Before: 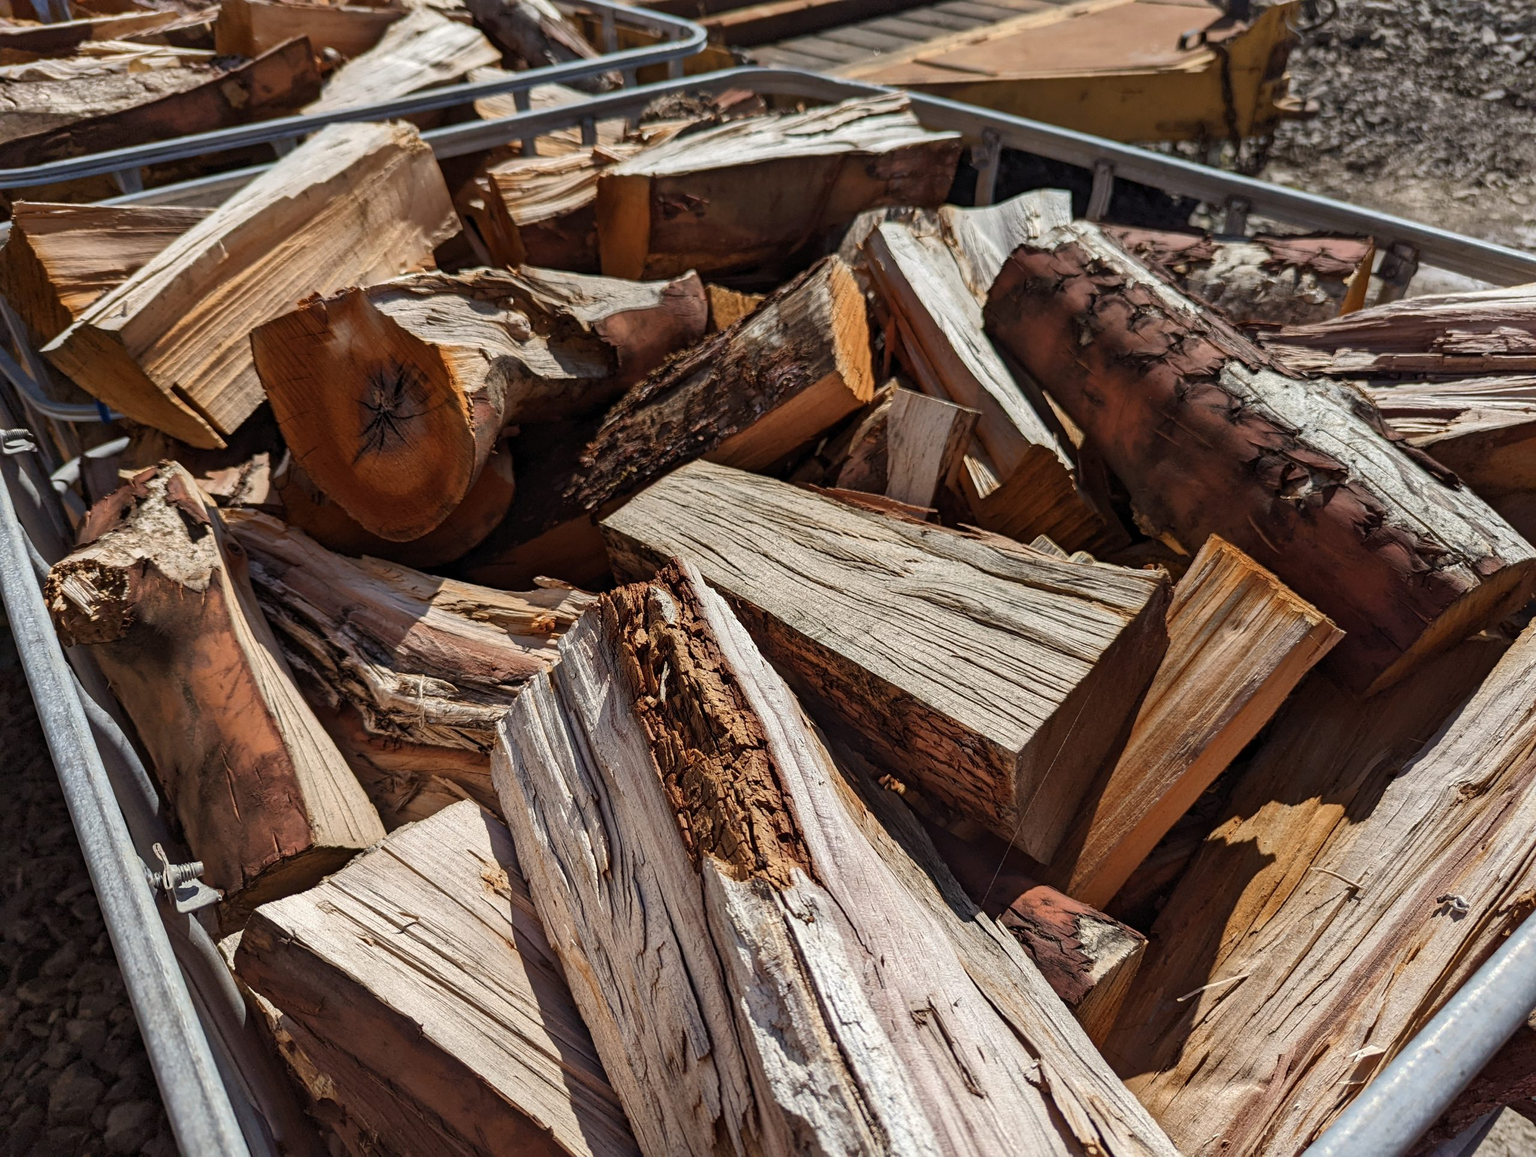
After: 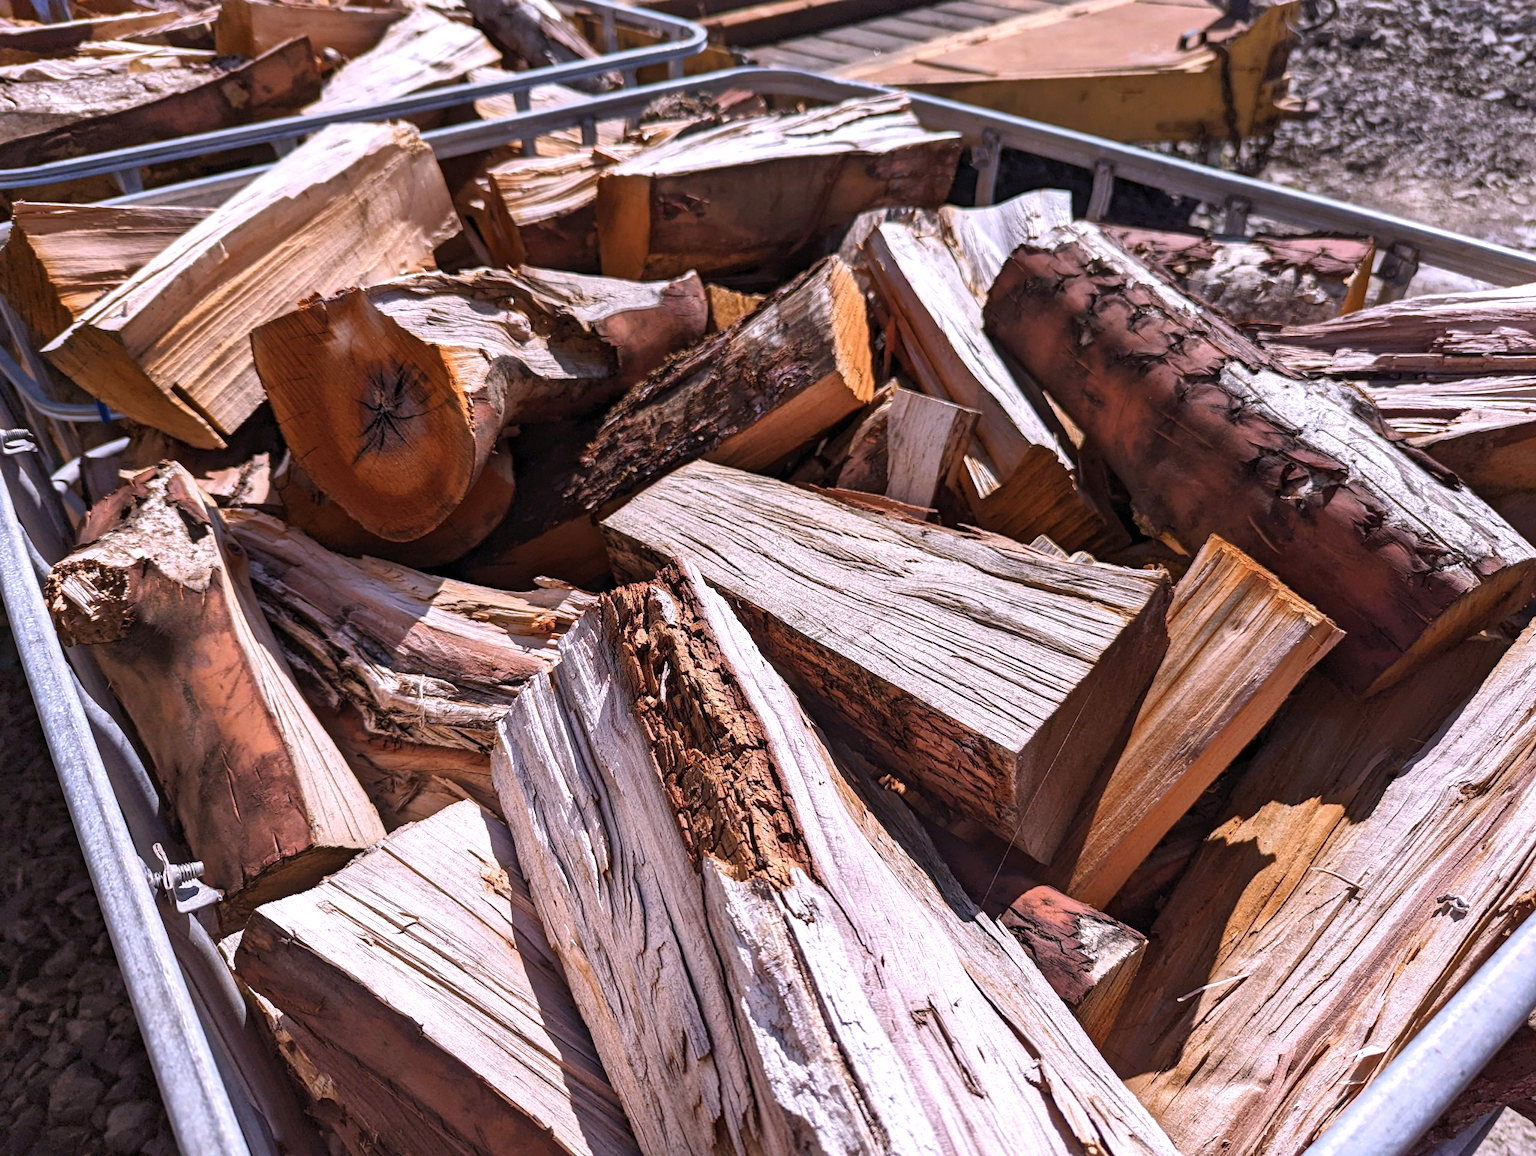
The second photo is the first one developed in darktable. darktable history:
white balance: red 1.042, blue 1.17
exposure: black level correction 0, exposure 0.5 EV, compensate exposure bias true, compensate highlight preservation false
